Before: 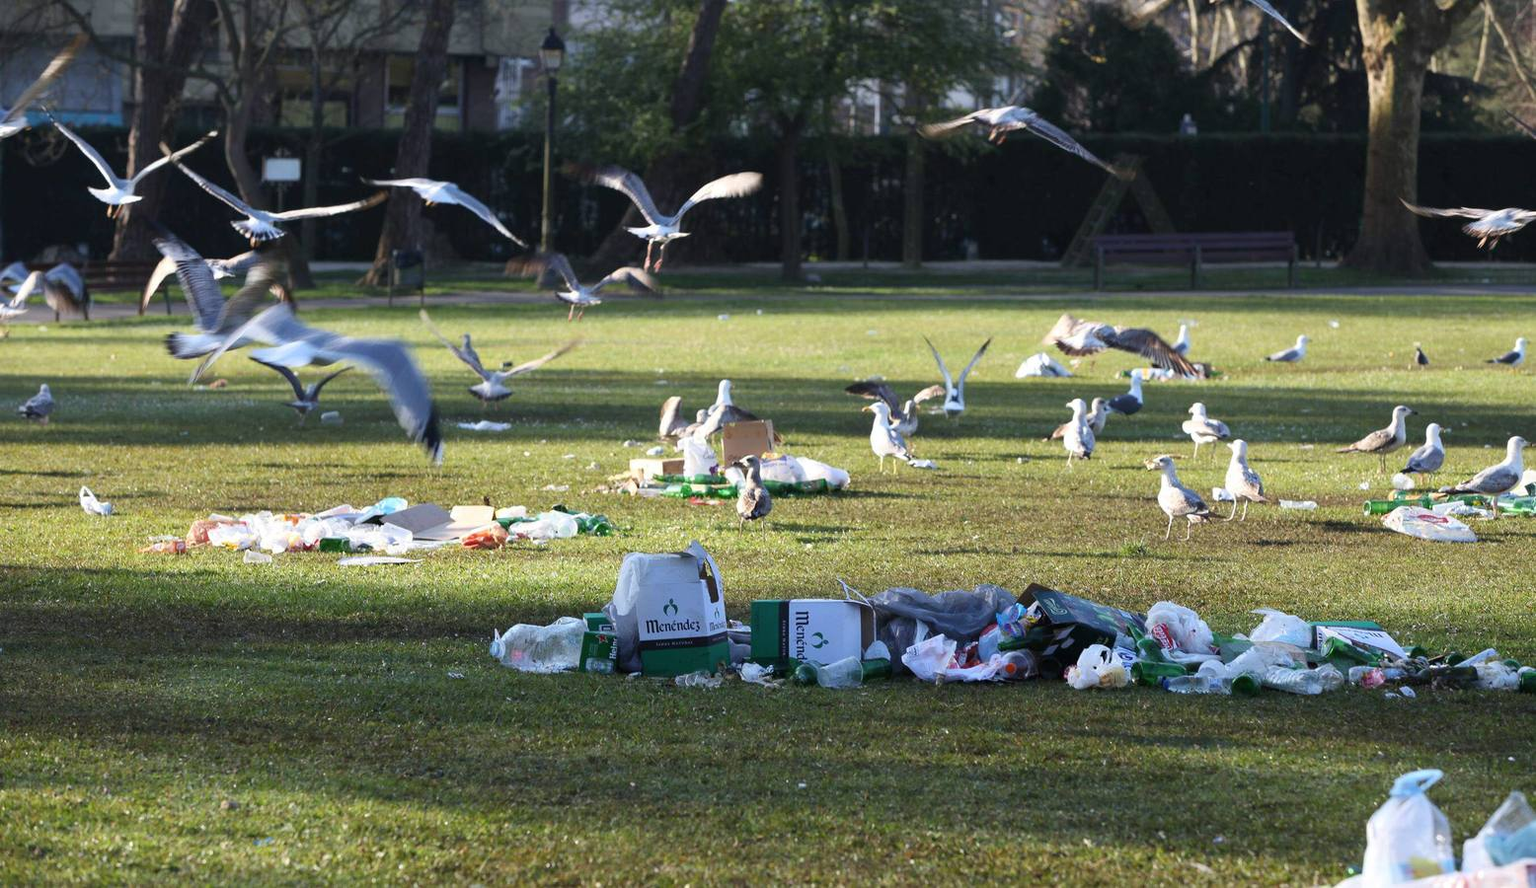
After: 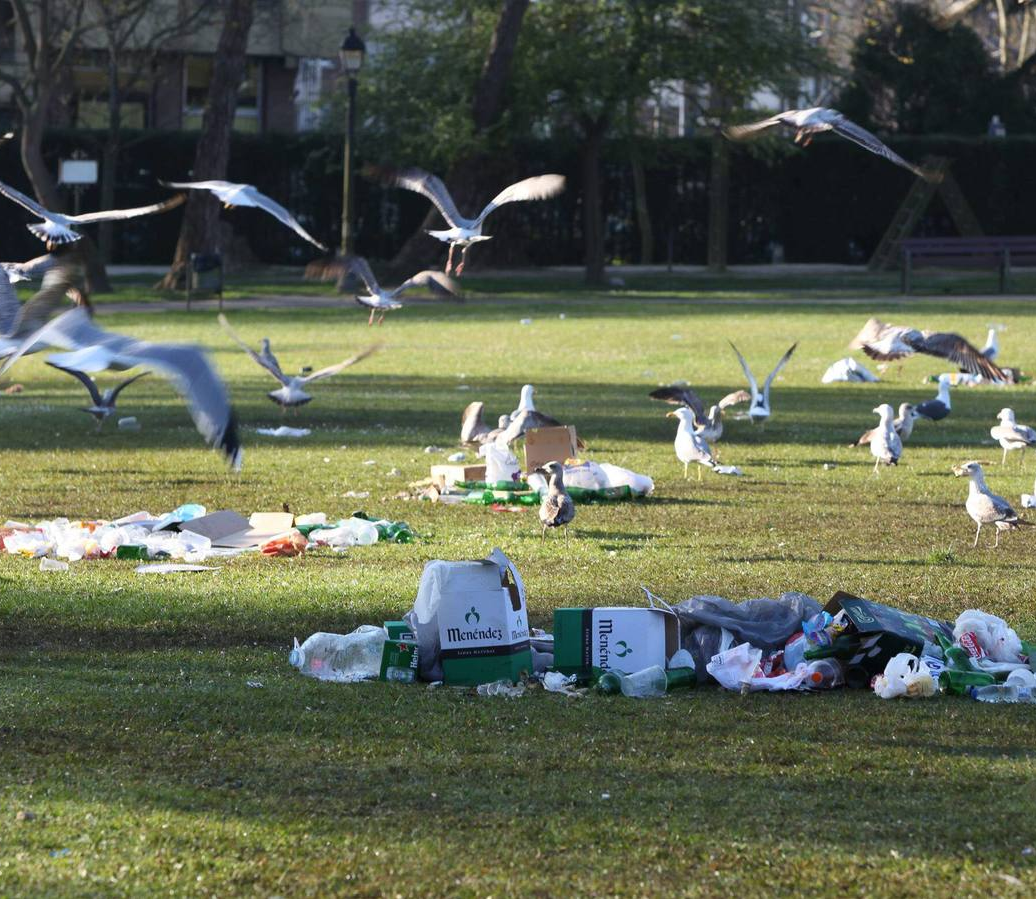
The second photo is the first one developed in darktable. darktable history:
crop and rotate: left 13.34%, right 20.03%
